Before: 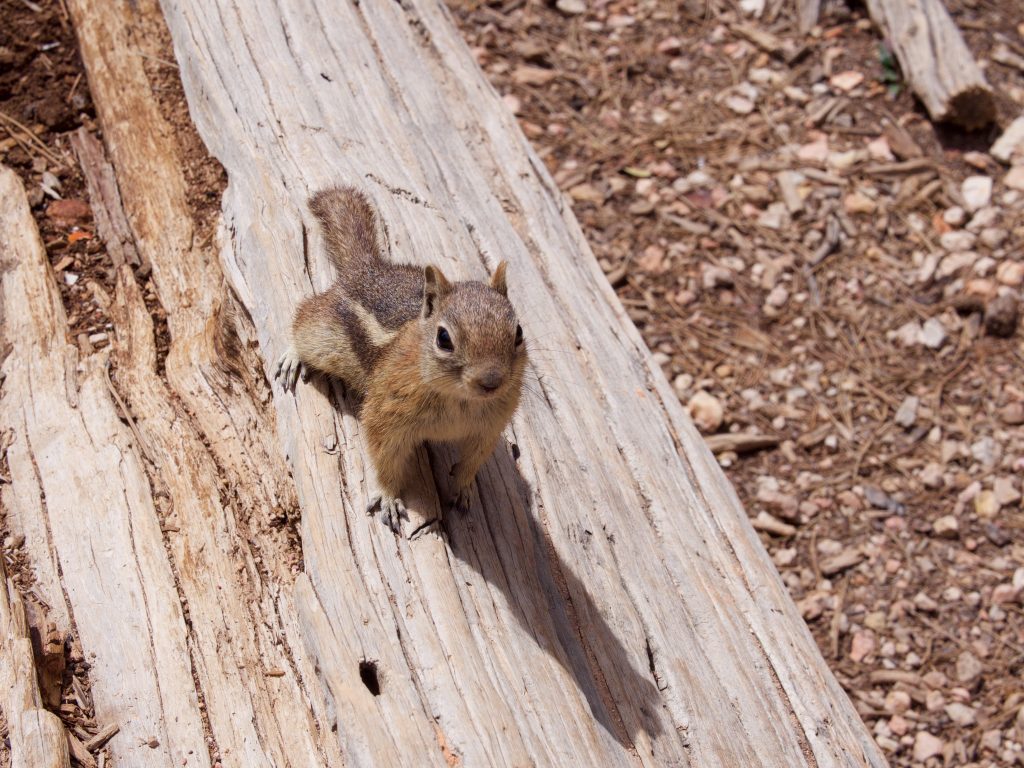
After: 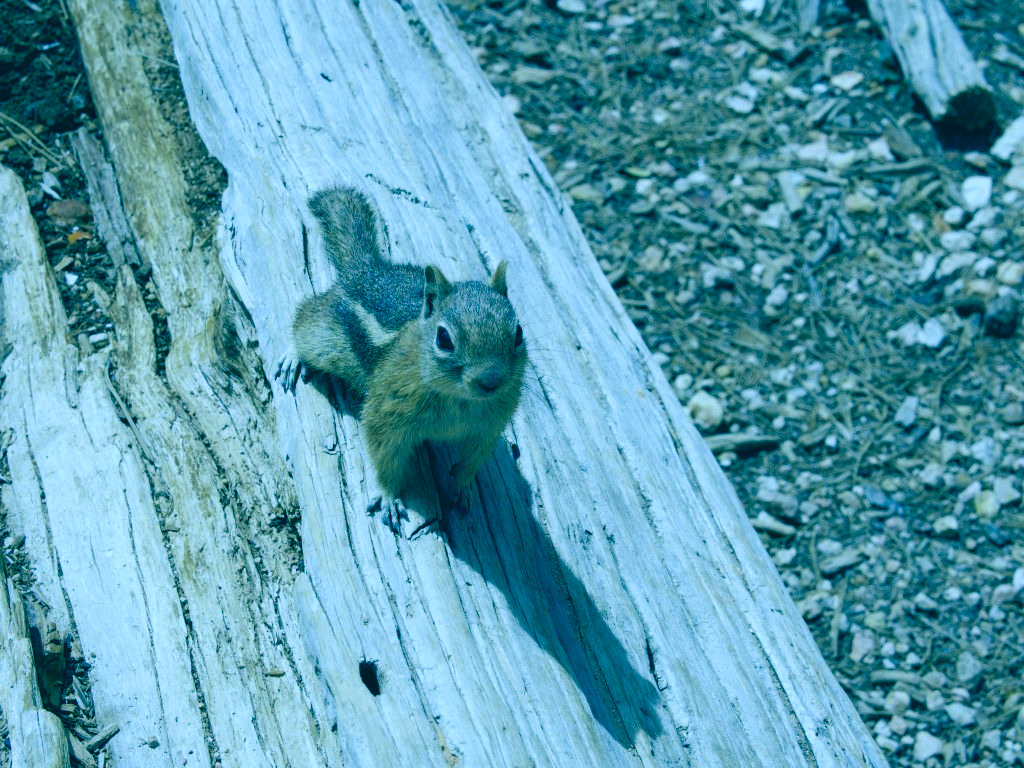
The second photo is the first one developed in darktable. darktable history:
color correction: highlights a* -15.58, highlights b* 40, shadows a* -40, shadows b* -26.18
white balance: red 0.766, blue 1.537
